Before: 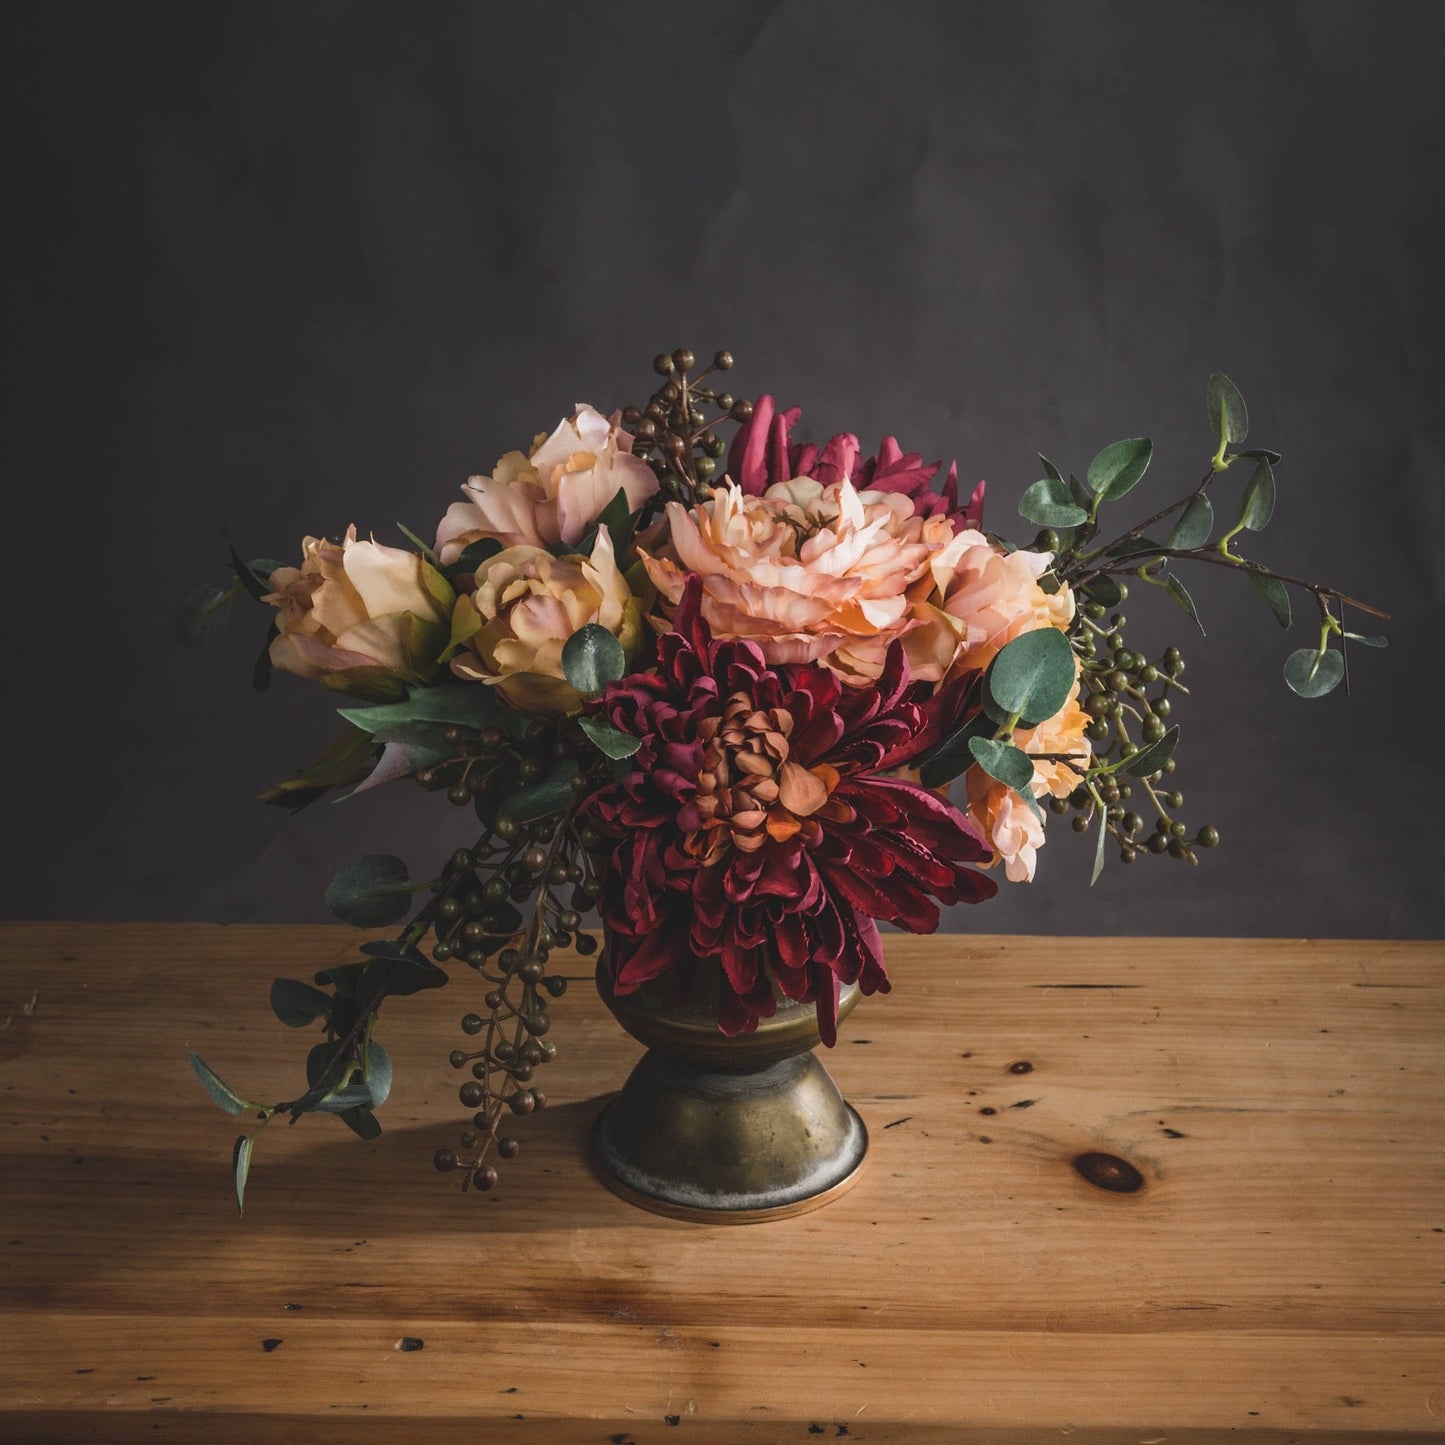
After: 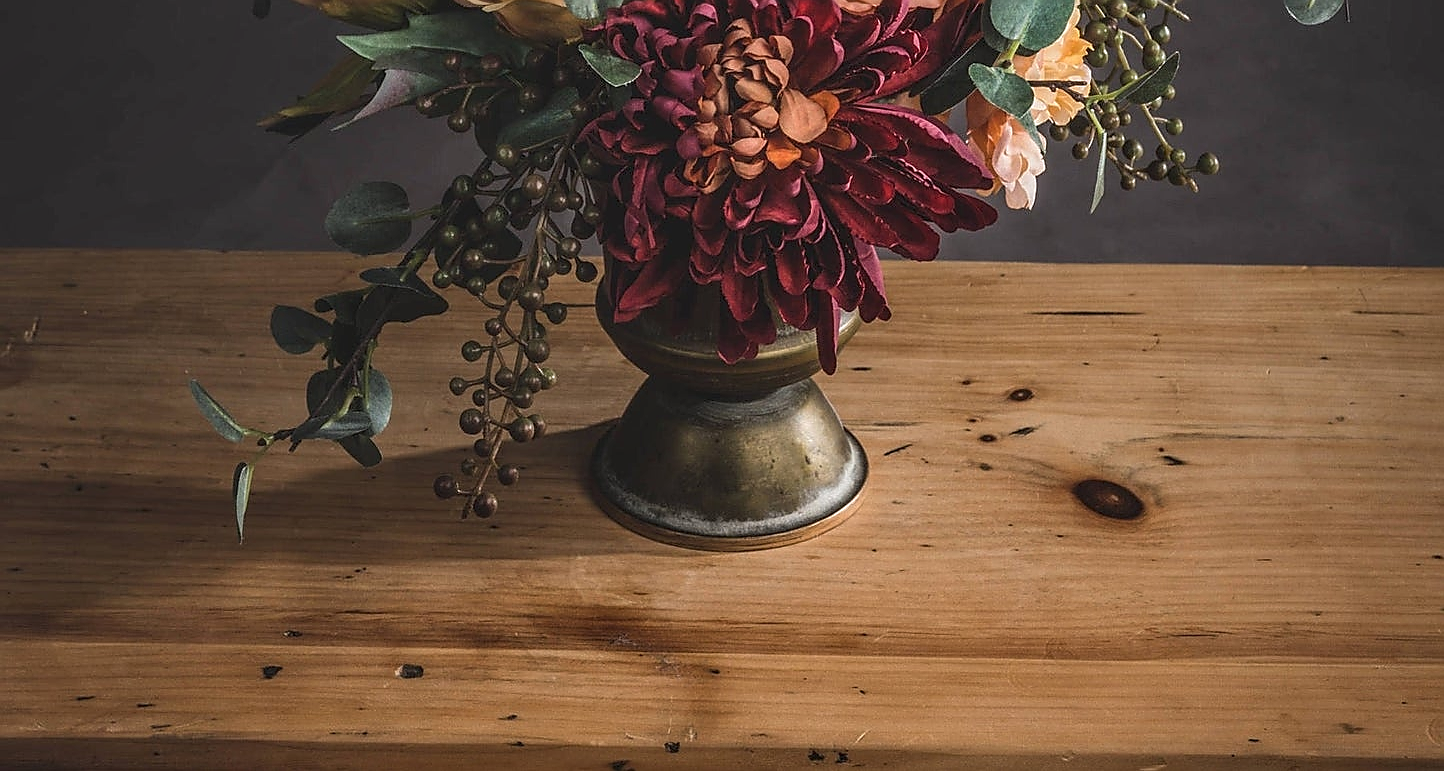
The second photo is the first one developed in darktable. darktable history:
sharpen: radius 1.36, amount 1.26, threshold 0.643
local contrast: on, module defaults
shadows and highlights: shadows 30.57, highlights -62.43, soften with gaussian
crop and rotate: top 46.587%, right 0.01%
